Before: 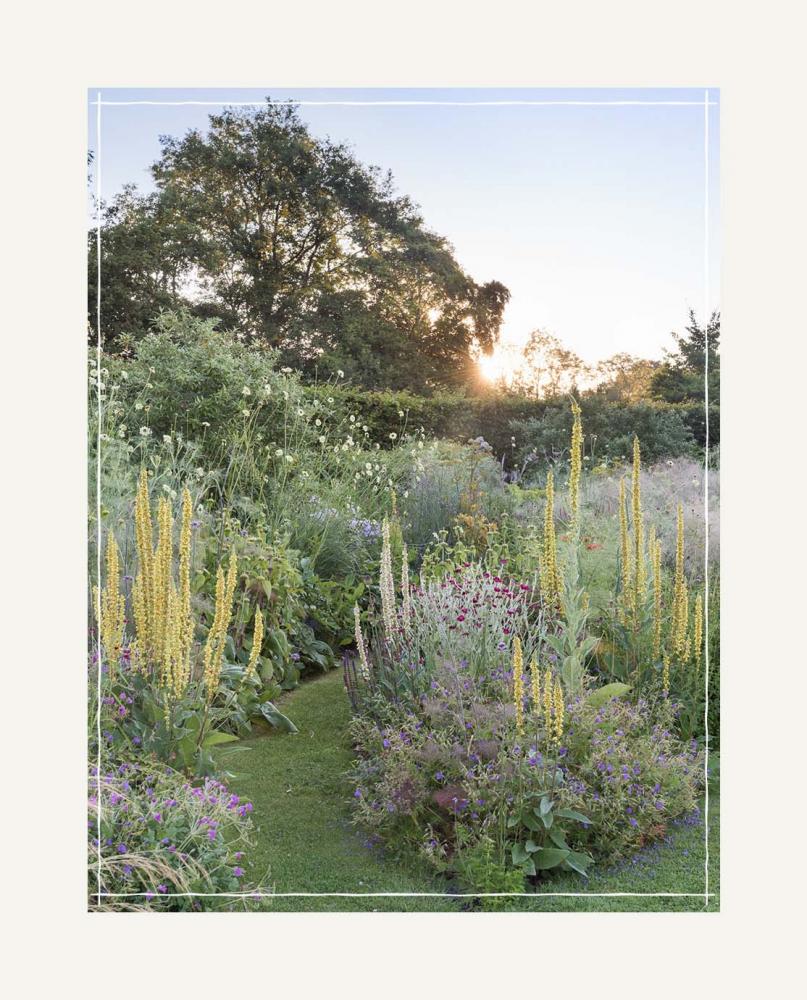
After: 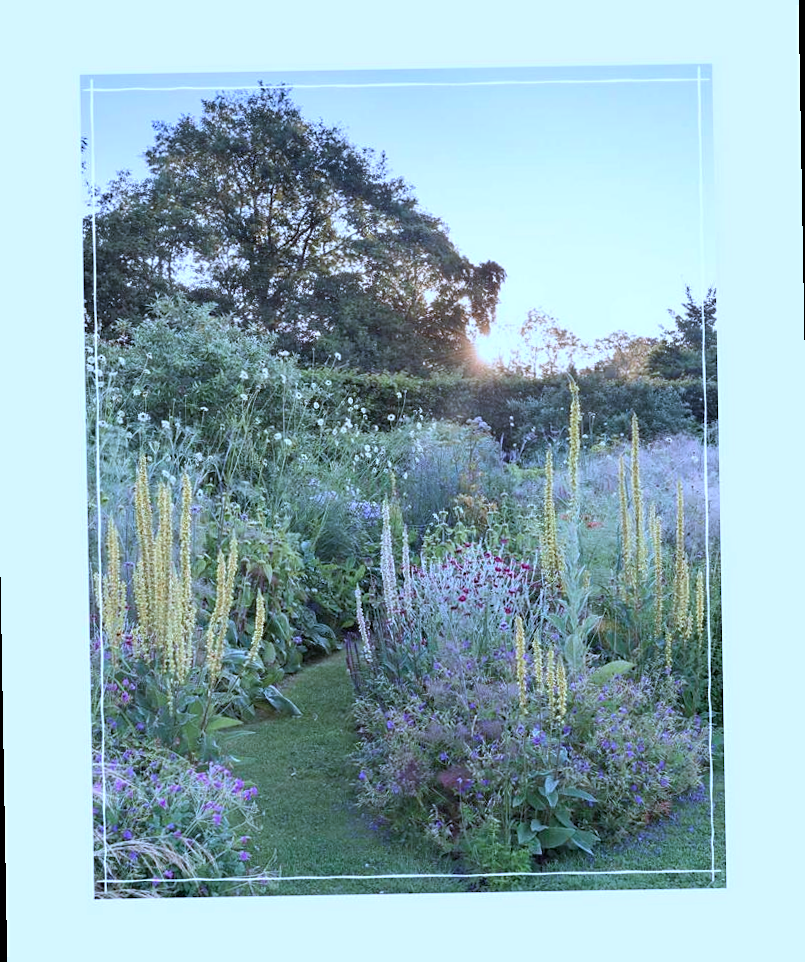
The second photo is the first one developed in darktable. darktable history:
color calibration: illuminant as shot in camera, adaptation linear Bradford (ICC v4), x 0.406, y 0.405, temperature 3570.35 K, saturation algorithm version 1 (2020)
sharpen: amount 0.2
rotate and perspective: rotation -1°, crop left 0.011, crop right 0.989, crop top 0.025, crop bottom 0.975
